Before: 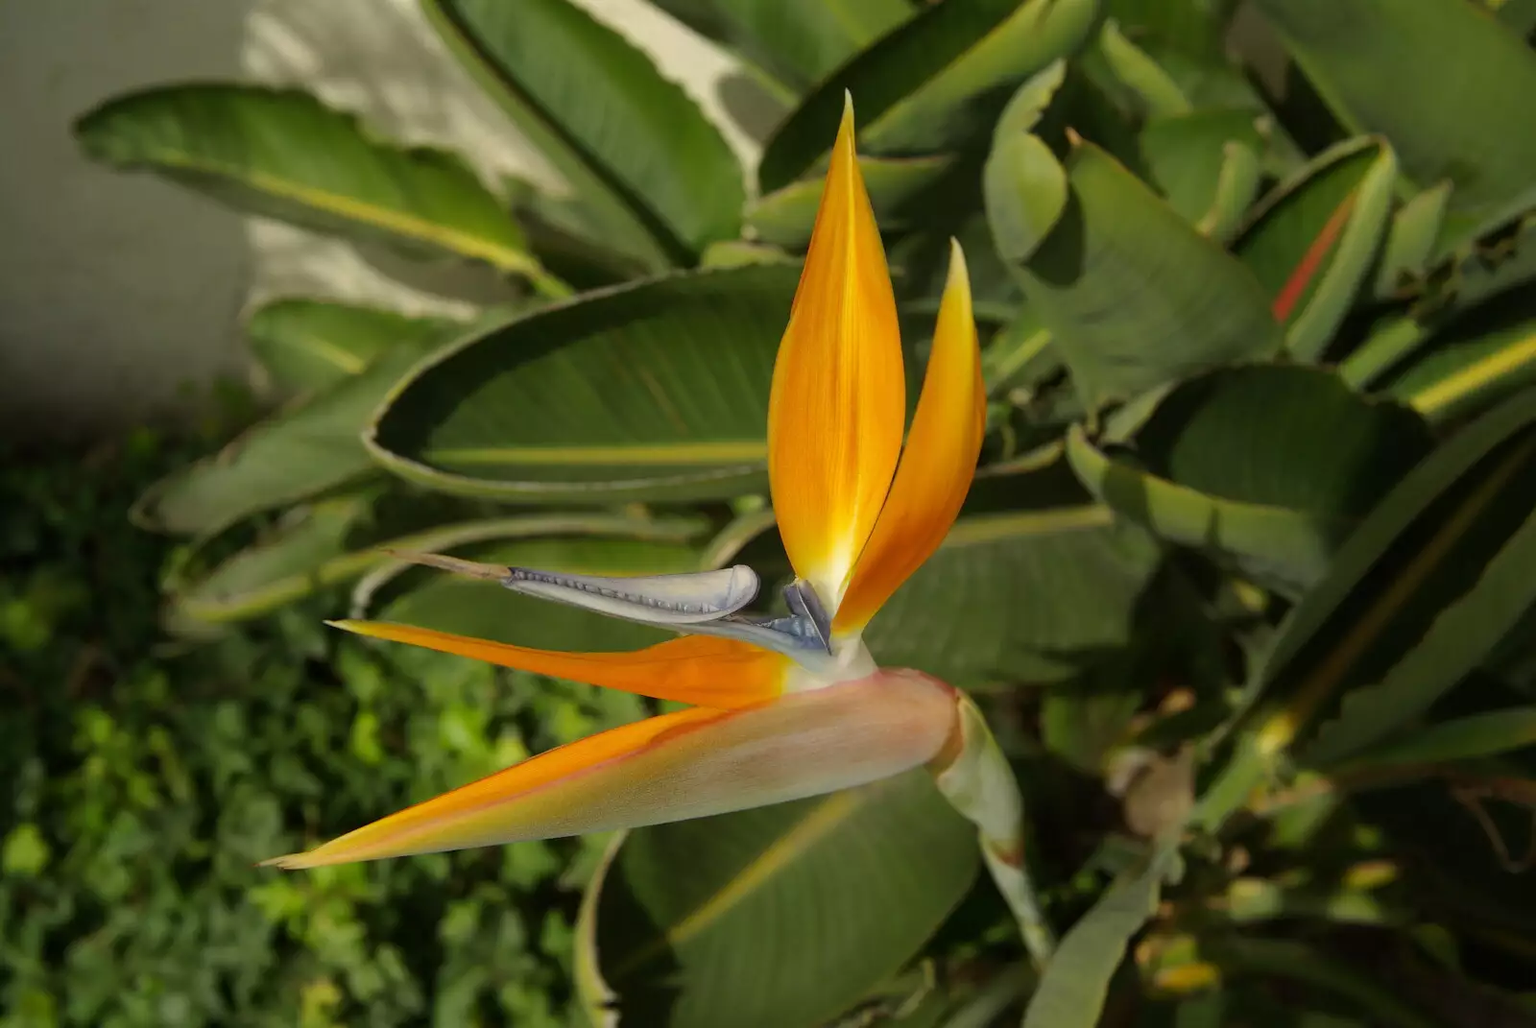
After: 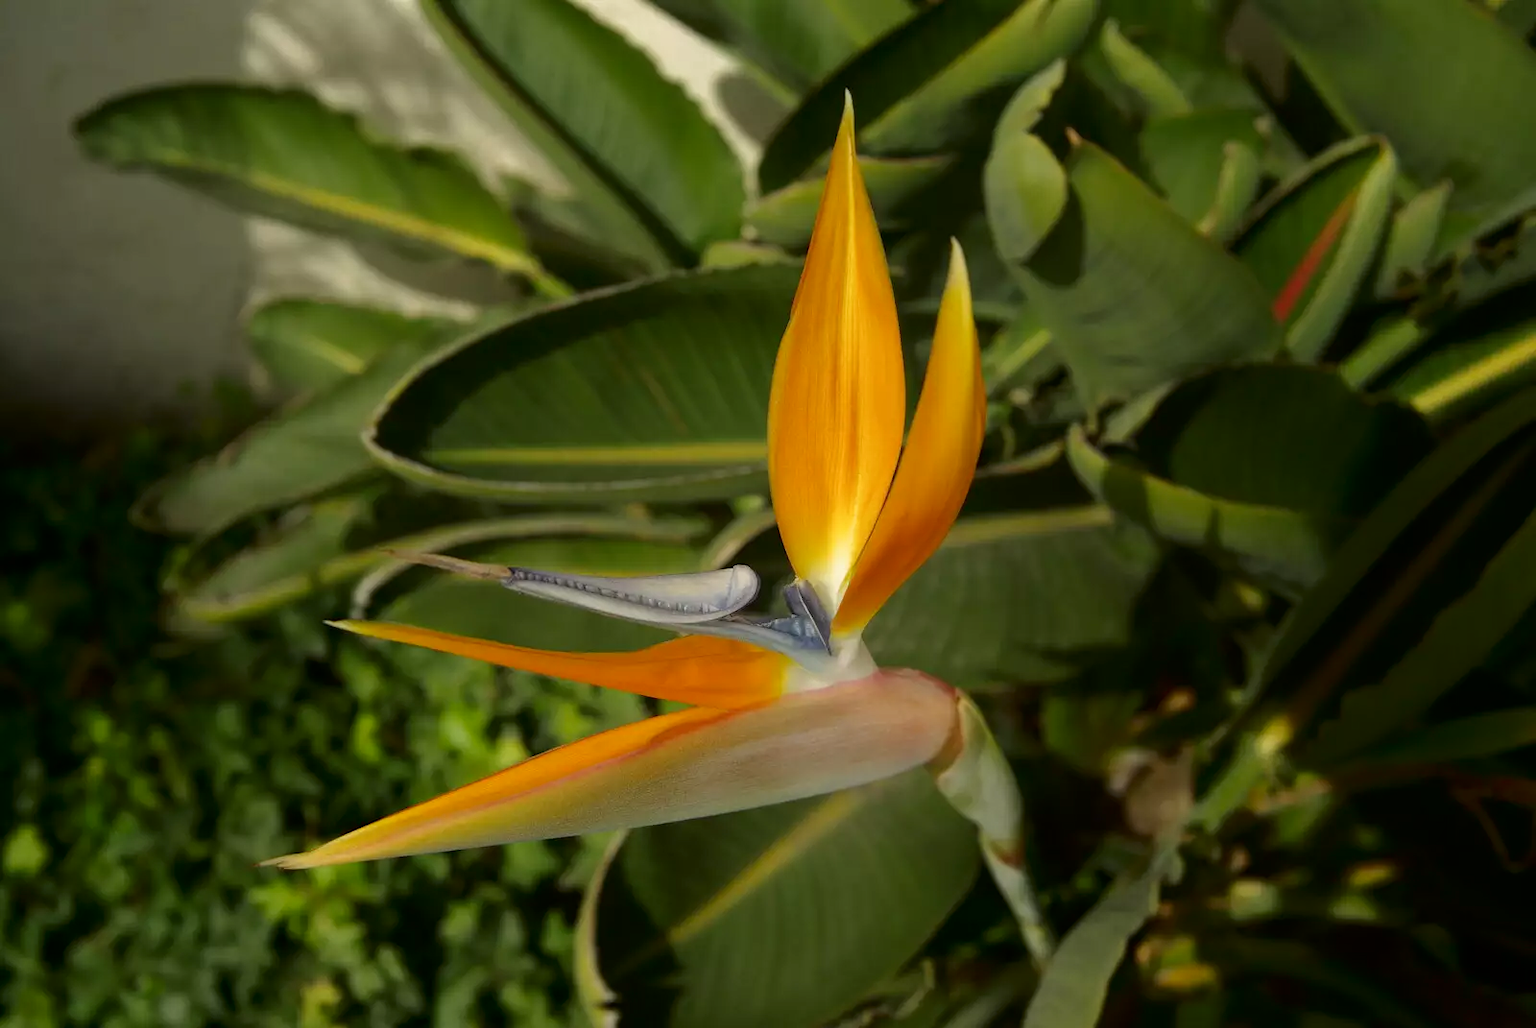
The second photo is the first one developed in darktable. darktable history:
shadows and highlights: shadows -61.09, white point adjustment -5.18, highlights 60.1
